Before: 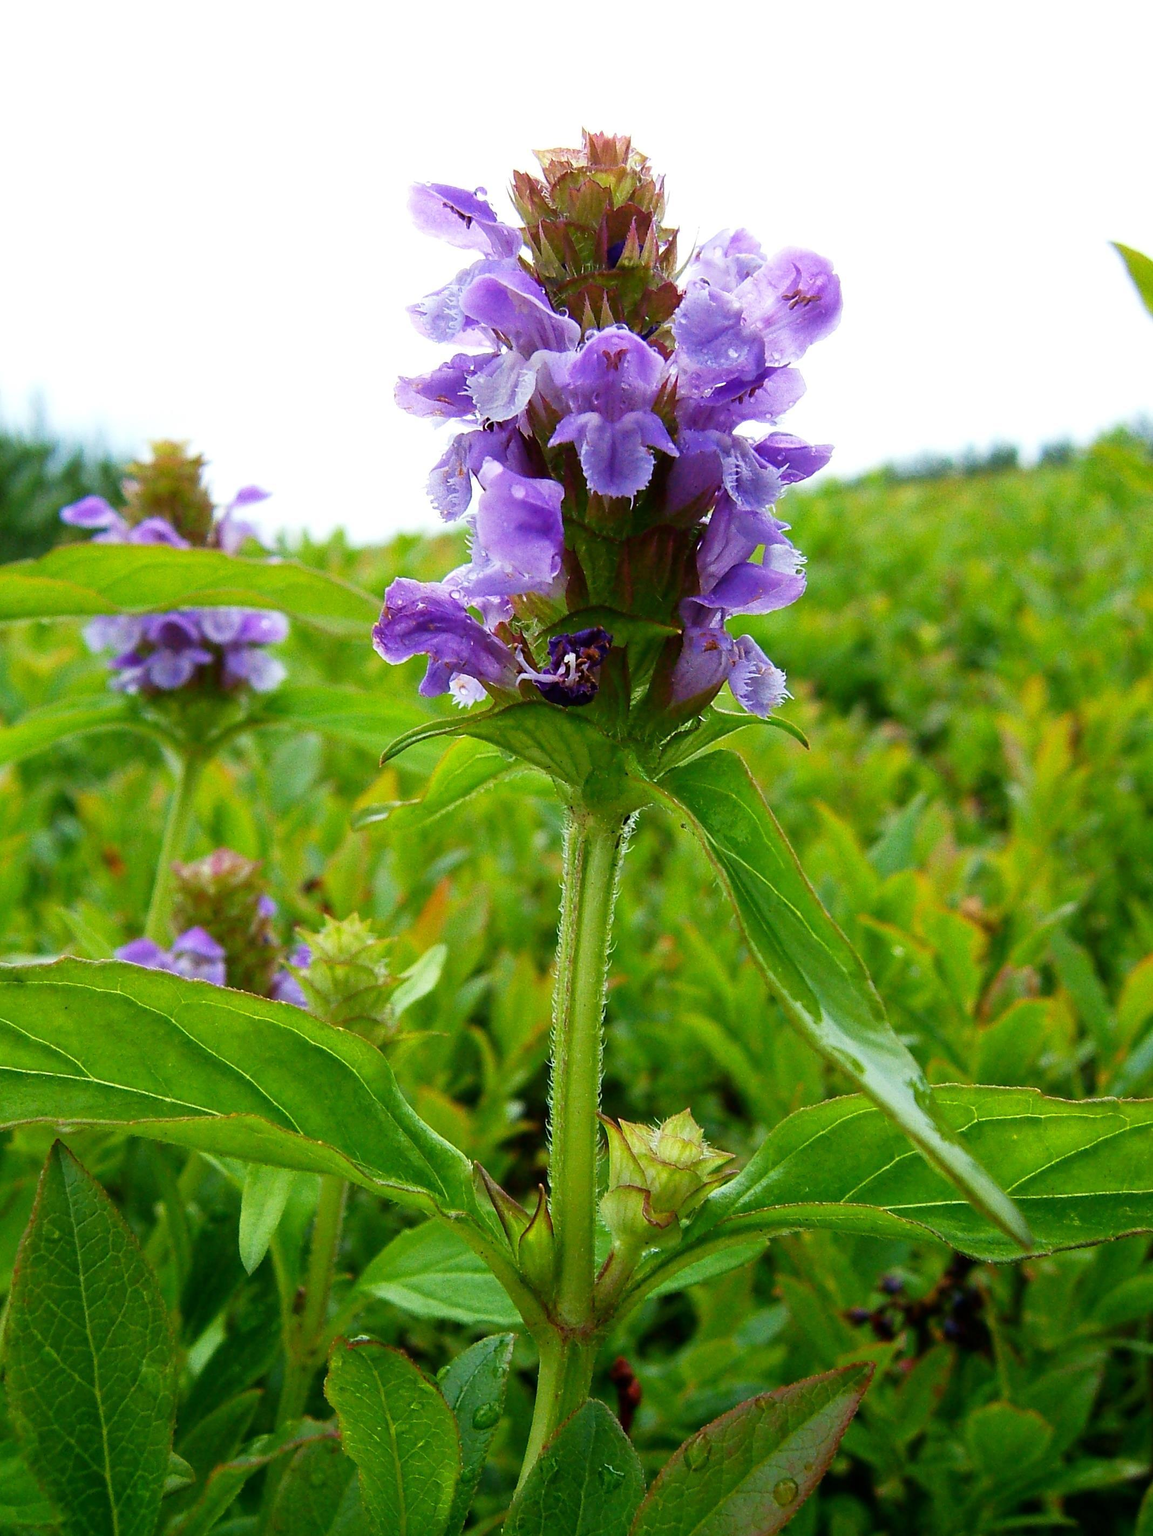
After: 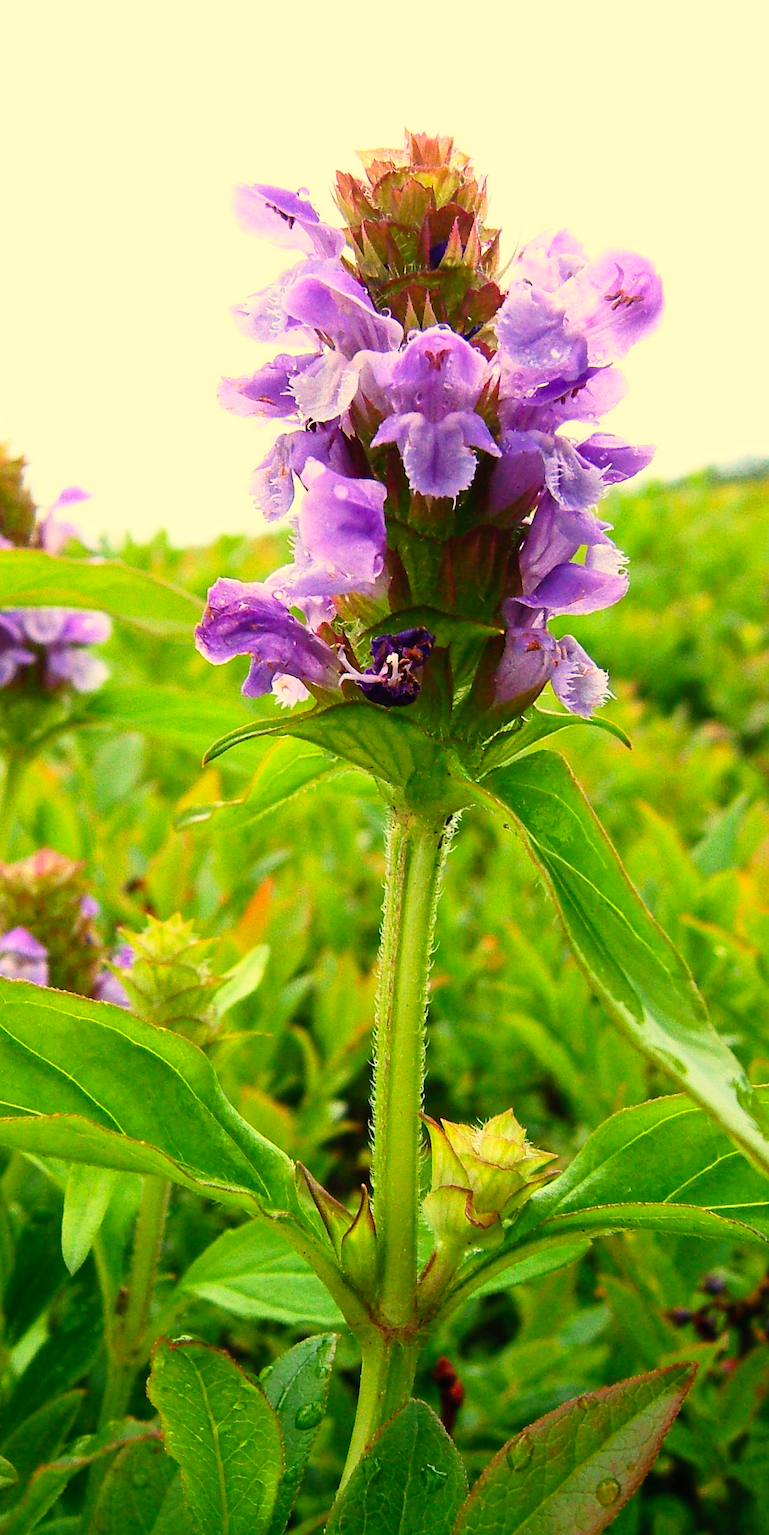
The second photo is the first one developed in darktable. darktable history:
contrast brightness saturation: contrast 0.2, brightness 0.16, saturation 0.22
white balance: red 1.123, blue 0.83
crop and rotate: left 15.446%, right 17.836%
